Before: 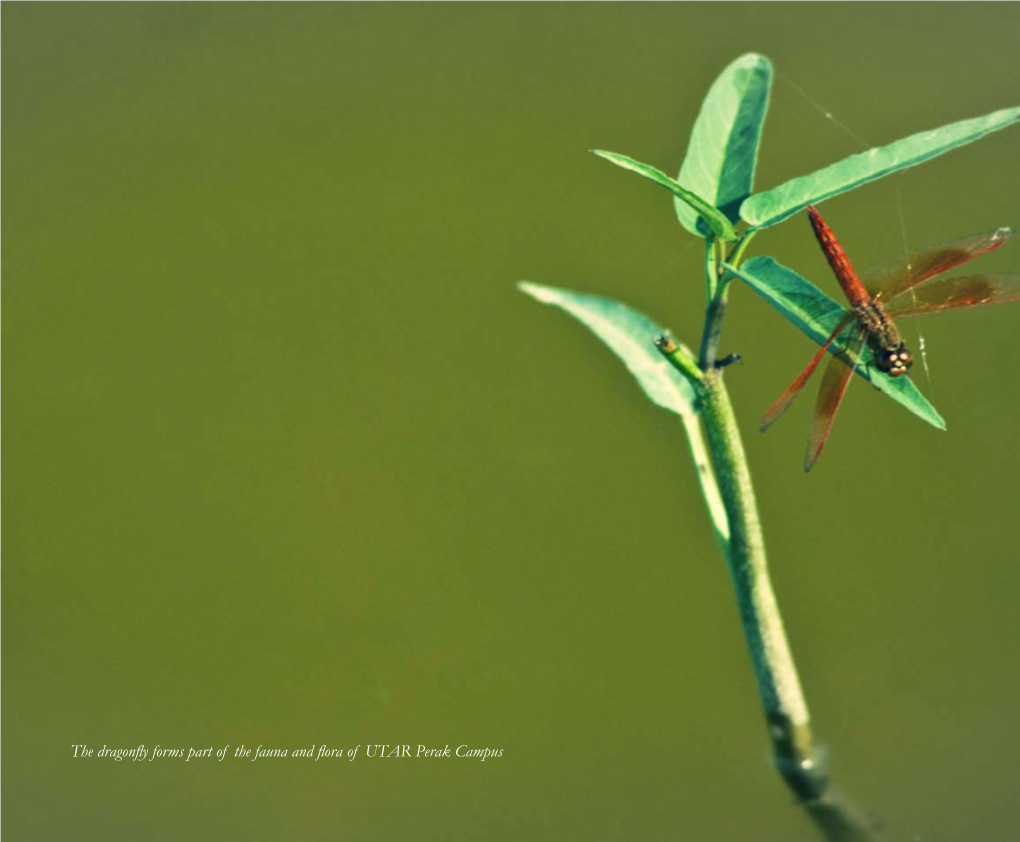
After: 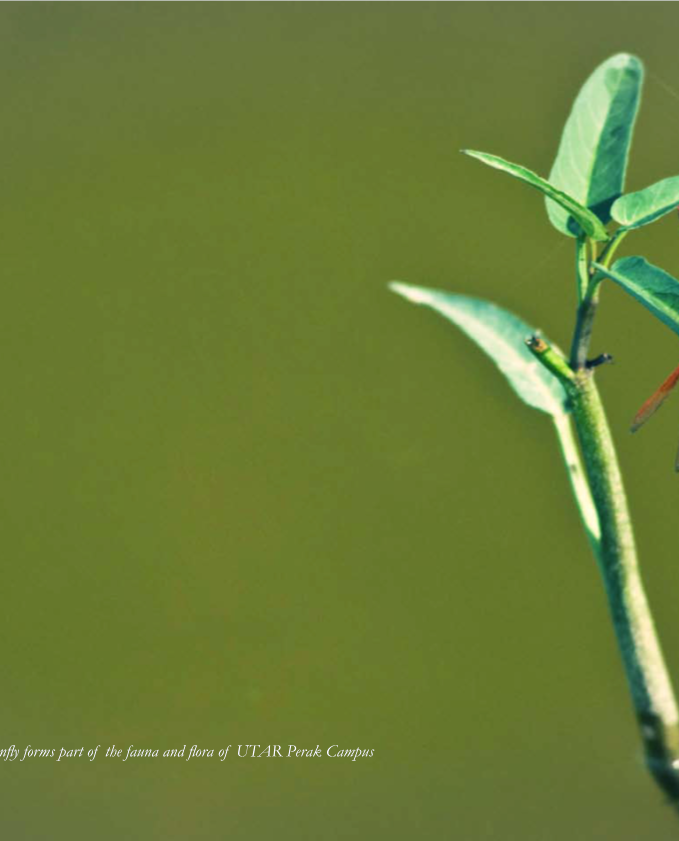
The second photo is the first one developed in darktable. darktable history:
color correction: saturation 0.98
crop and rotate: left 12.673%, right 20.66%
white balance: red 1.004, blue 1.096
